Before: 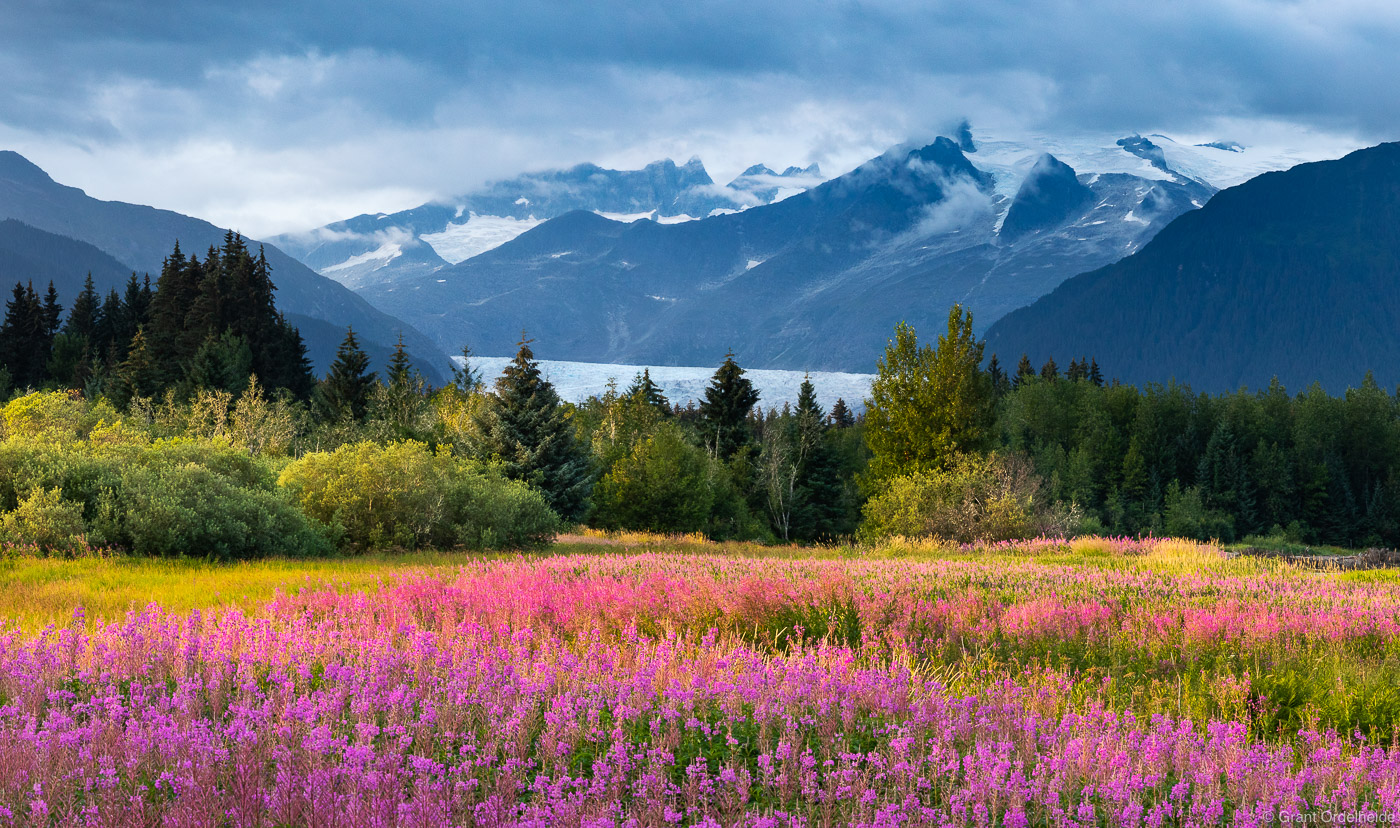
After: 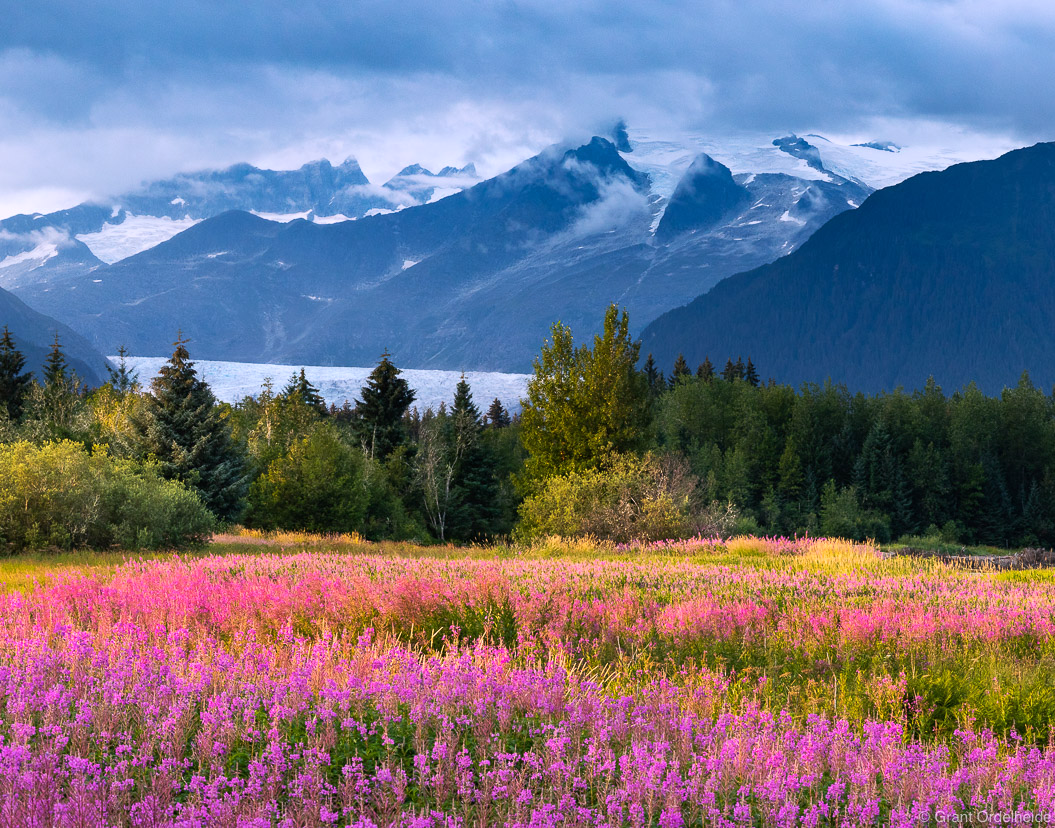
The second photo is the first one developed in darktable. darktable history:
crop and rotate: left 24.6%
white balance: red 1.05, blue 1.072
